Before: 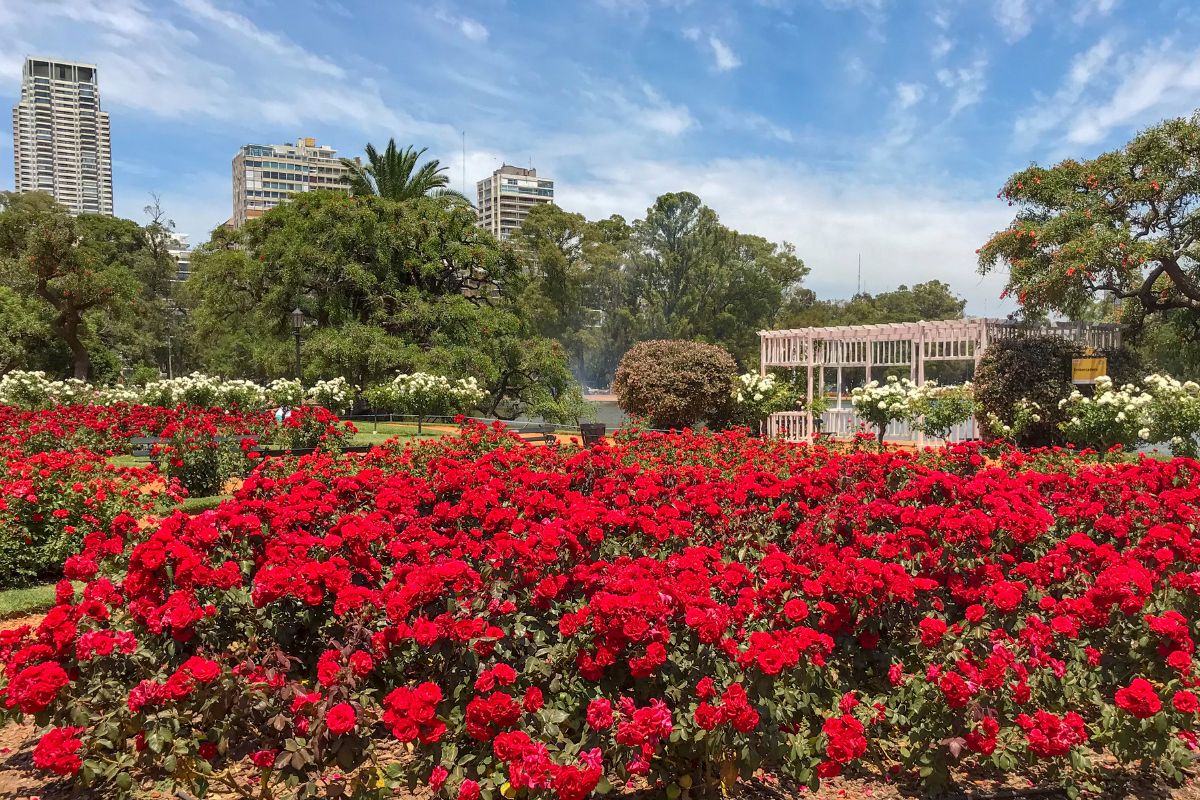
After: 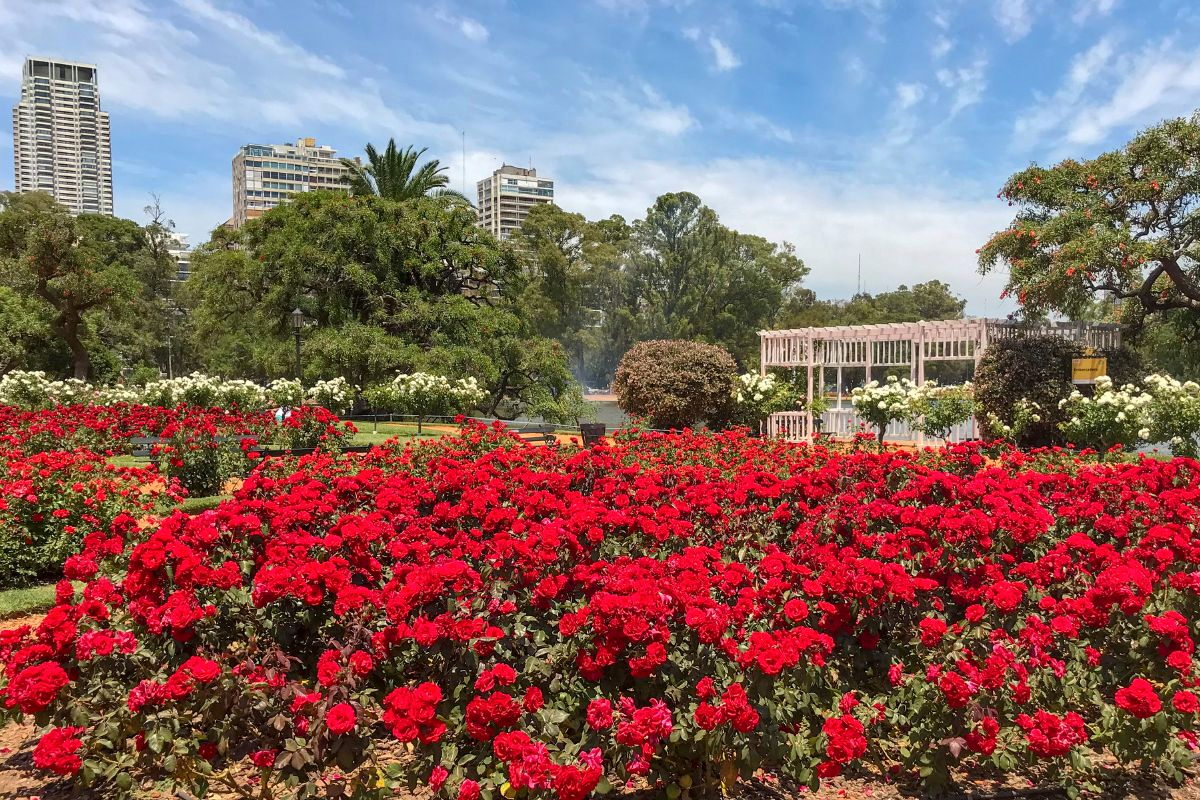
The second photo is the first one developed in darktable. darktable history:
contrast brightness saturation: contrast 0.097, brightness 0.018, saturation 0.017
